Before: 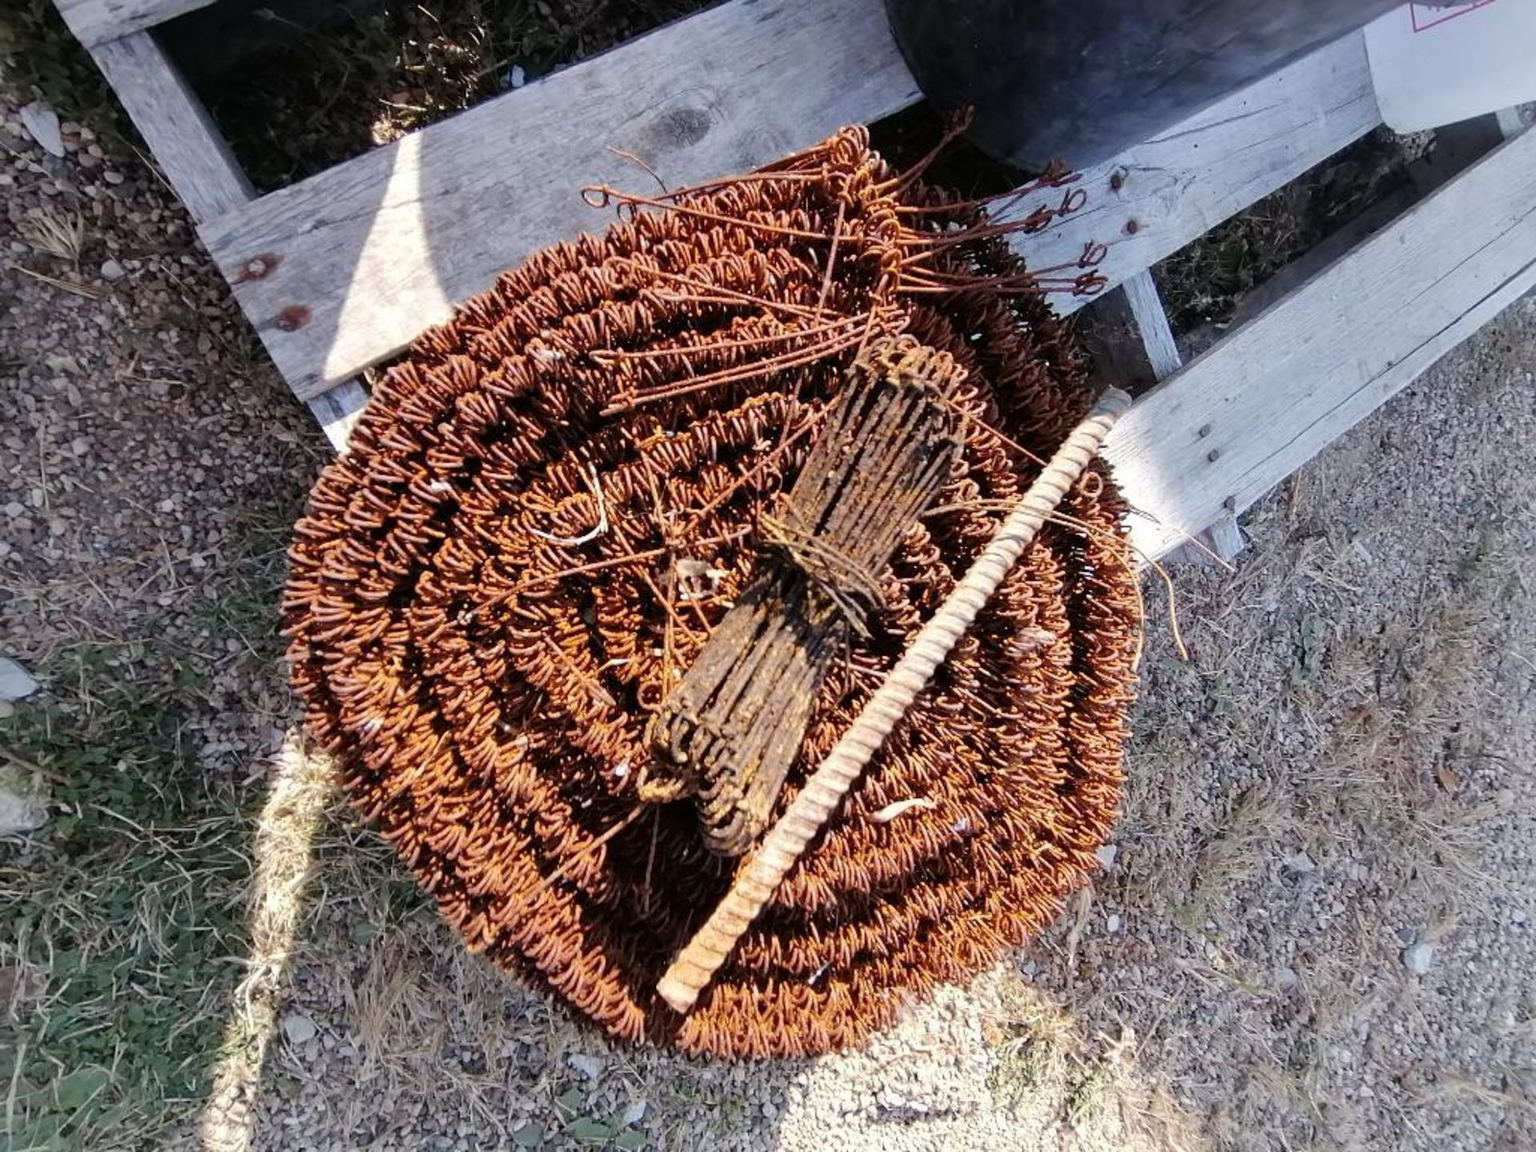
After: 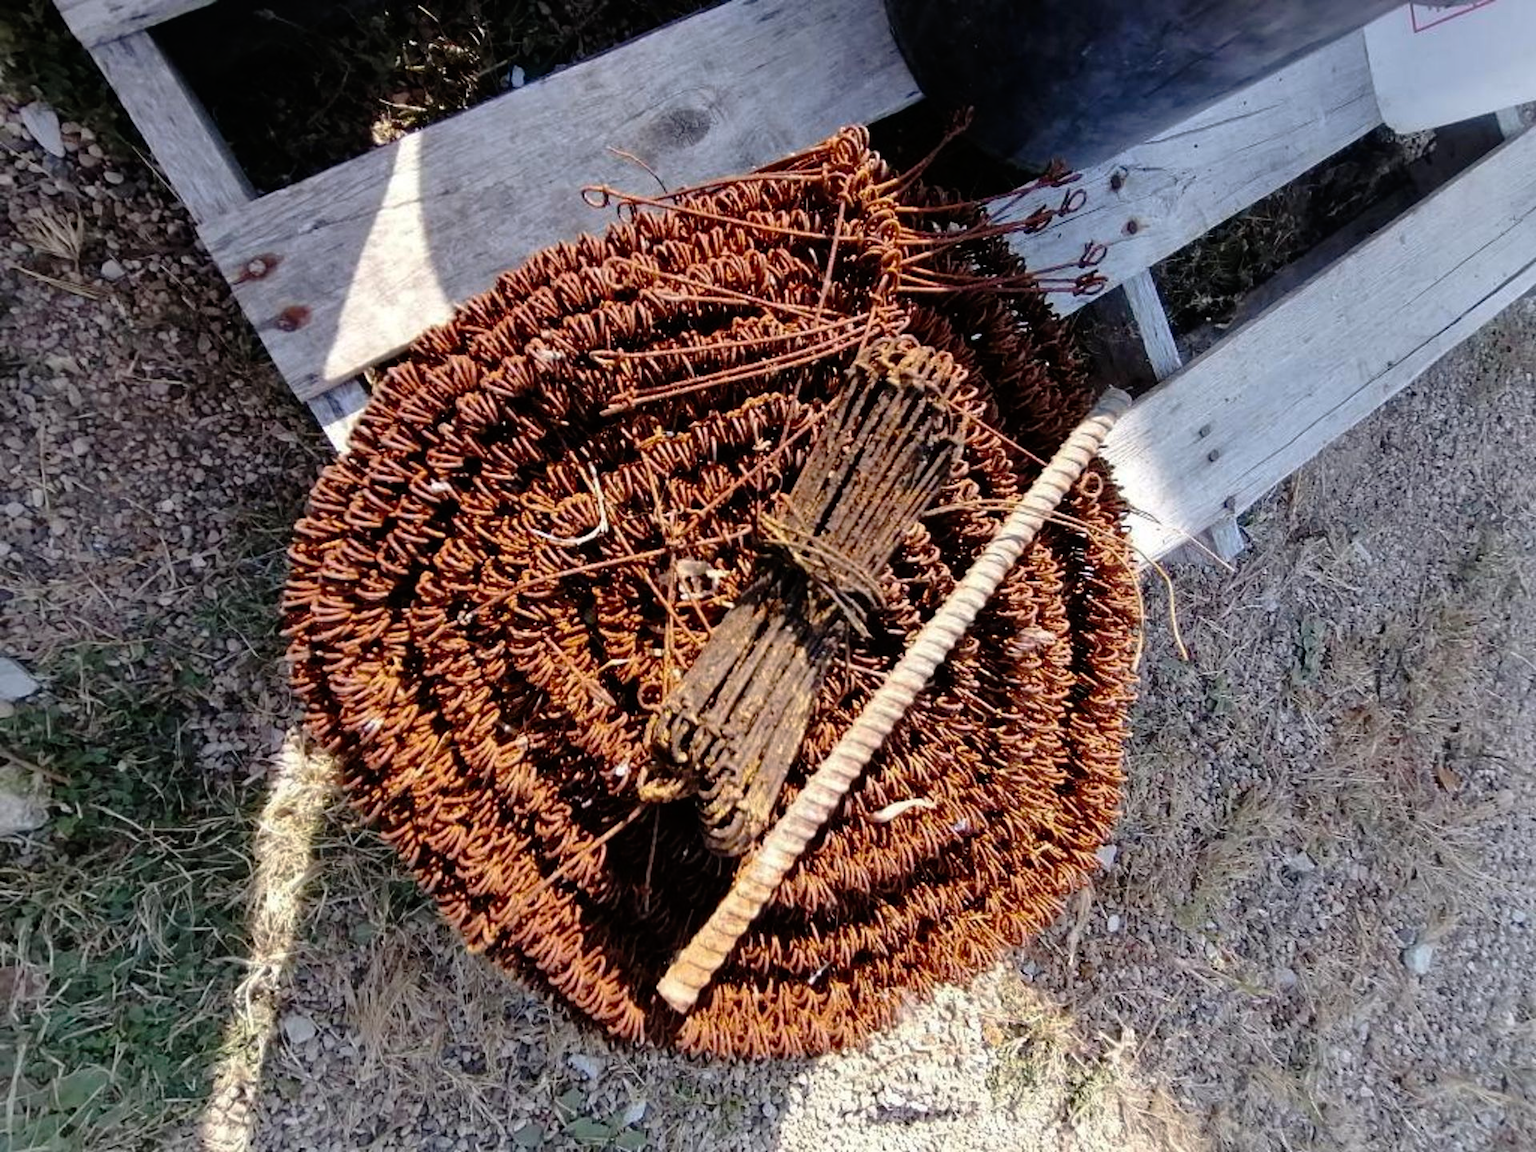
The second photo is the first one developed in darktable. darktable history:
tone curve: curves: ch0 [(0, 0) (0.106, 0.041) (0.256, 0.197) (0.37, 0.336) (0.513, 0.481) (0.667, 0.629) (1, 1)]; ch1 [(0, 0) (0.502, 0.505) (0.553, 0.577) (1, 1)]; ch2 [(0, 0) (0.5, 0.495) (0.56, 0.544) (1, 1)], preserve colors none
